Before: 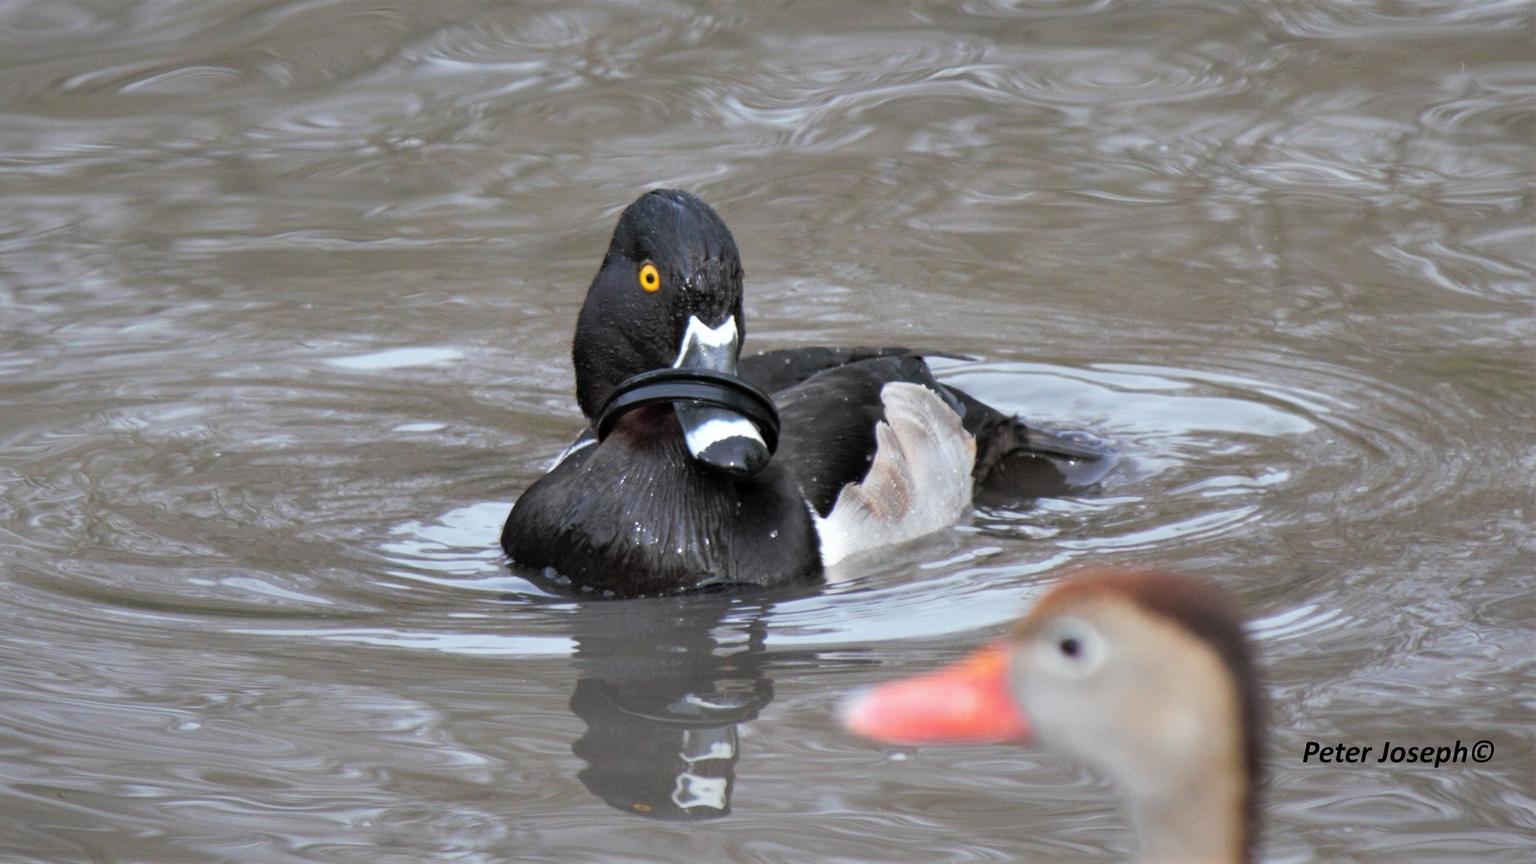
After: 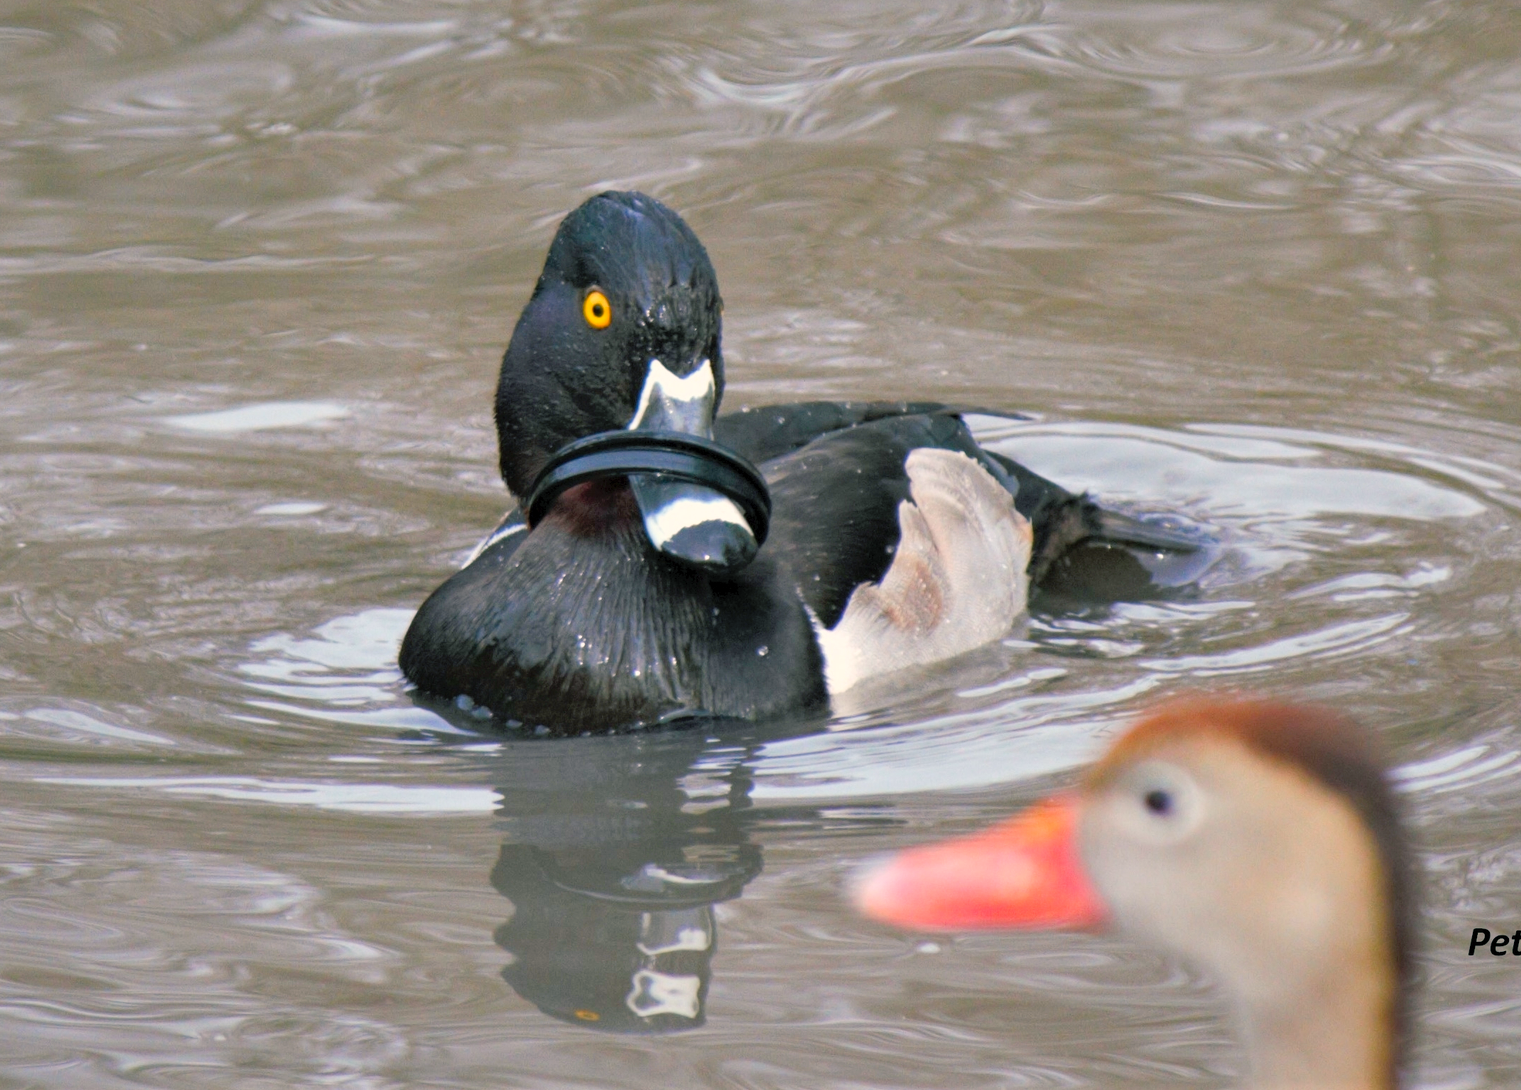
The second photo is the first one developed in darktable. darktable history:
color balance rgb: shadows lift › luminance -7.453%, shadows lift › chroma 2.402%, shadows lift › hue 165.39°, highlights gain › chroma 2.887%, highlights gain › hue 62.62°, perceptual saturation grading › global saturation 20%, perceptual saturation grading › highlights -25.042%, perceptual saturation grading › shadows 49.431%
crop and rotate: left 13.148%, top 5.35%, right 12.549%
contrast brightness saturation: brightness 0.086, saturation 0.192
shadows and highlights: shadows 36.6, highlights -26.72, soften with gaussian
